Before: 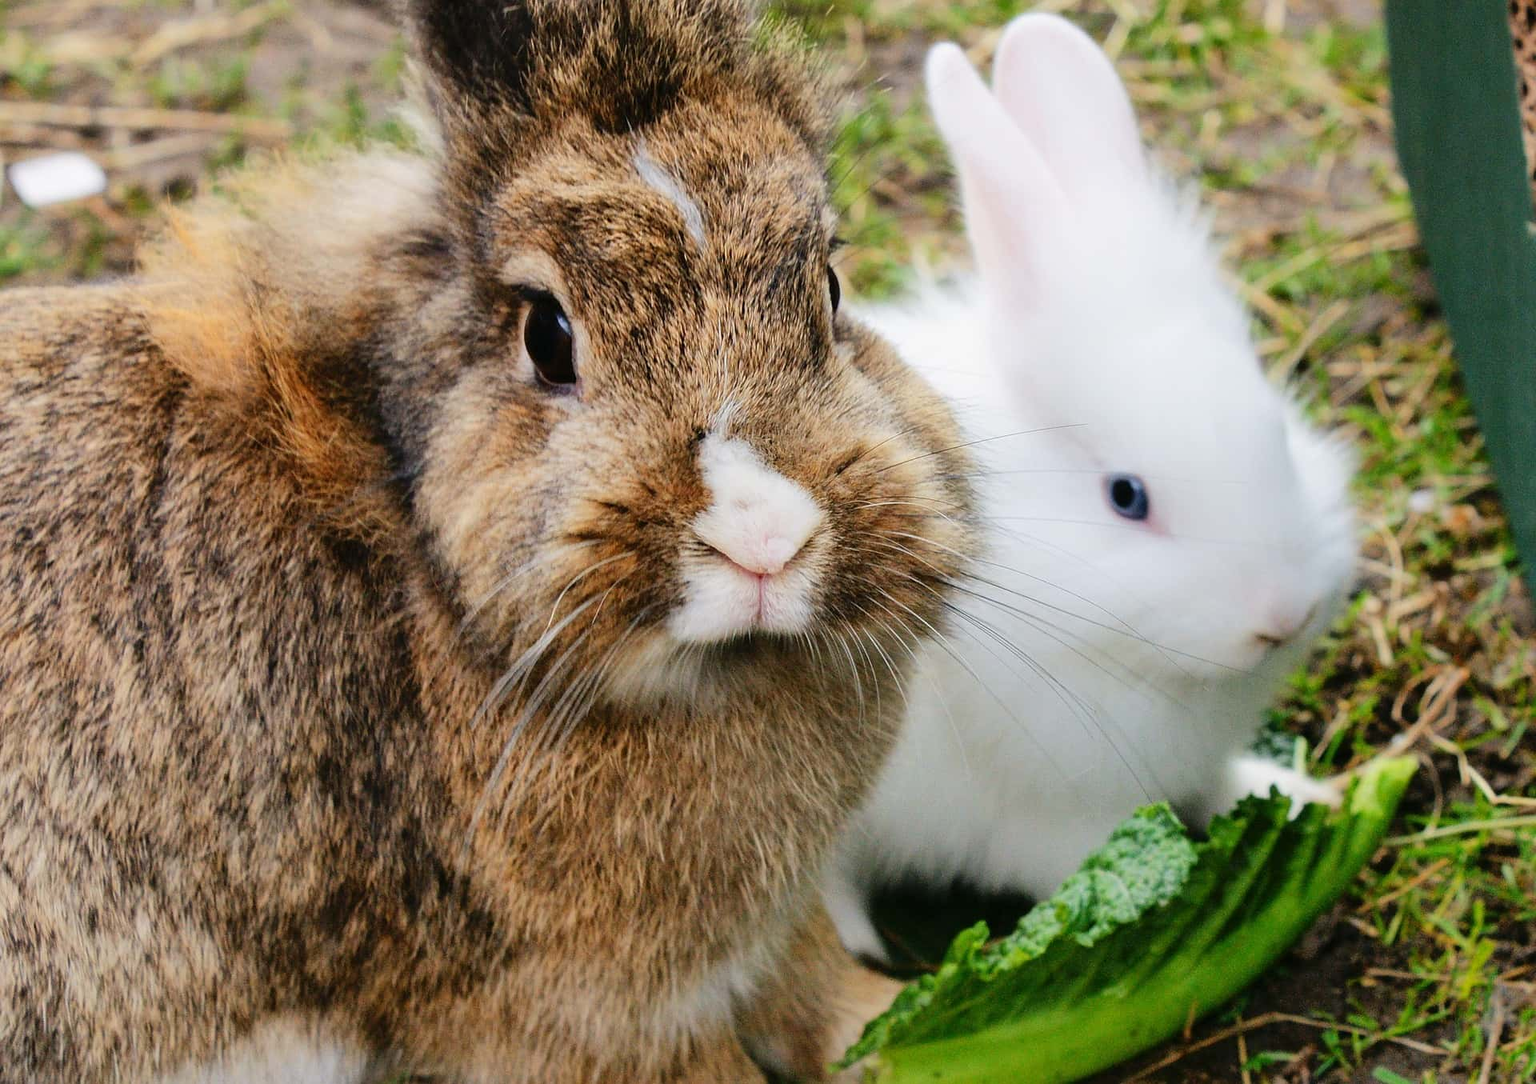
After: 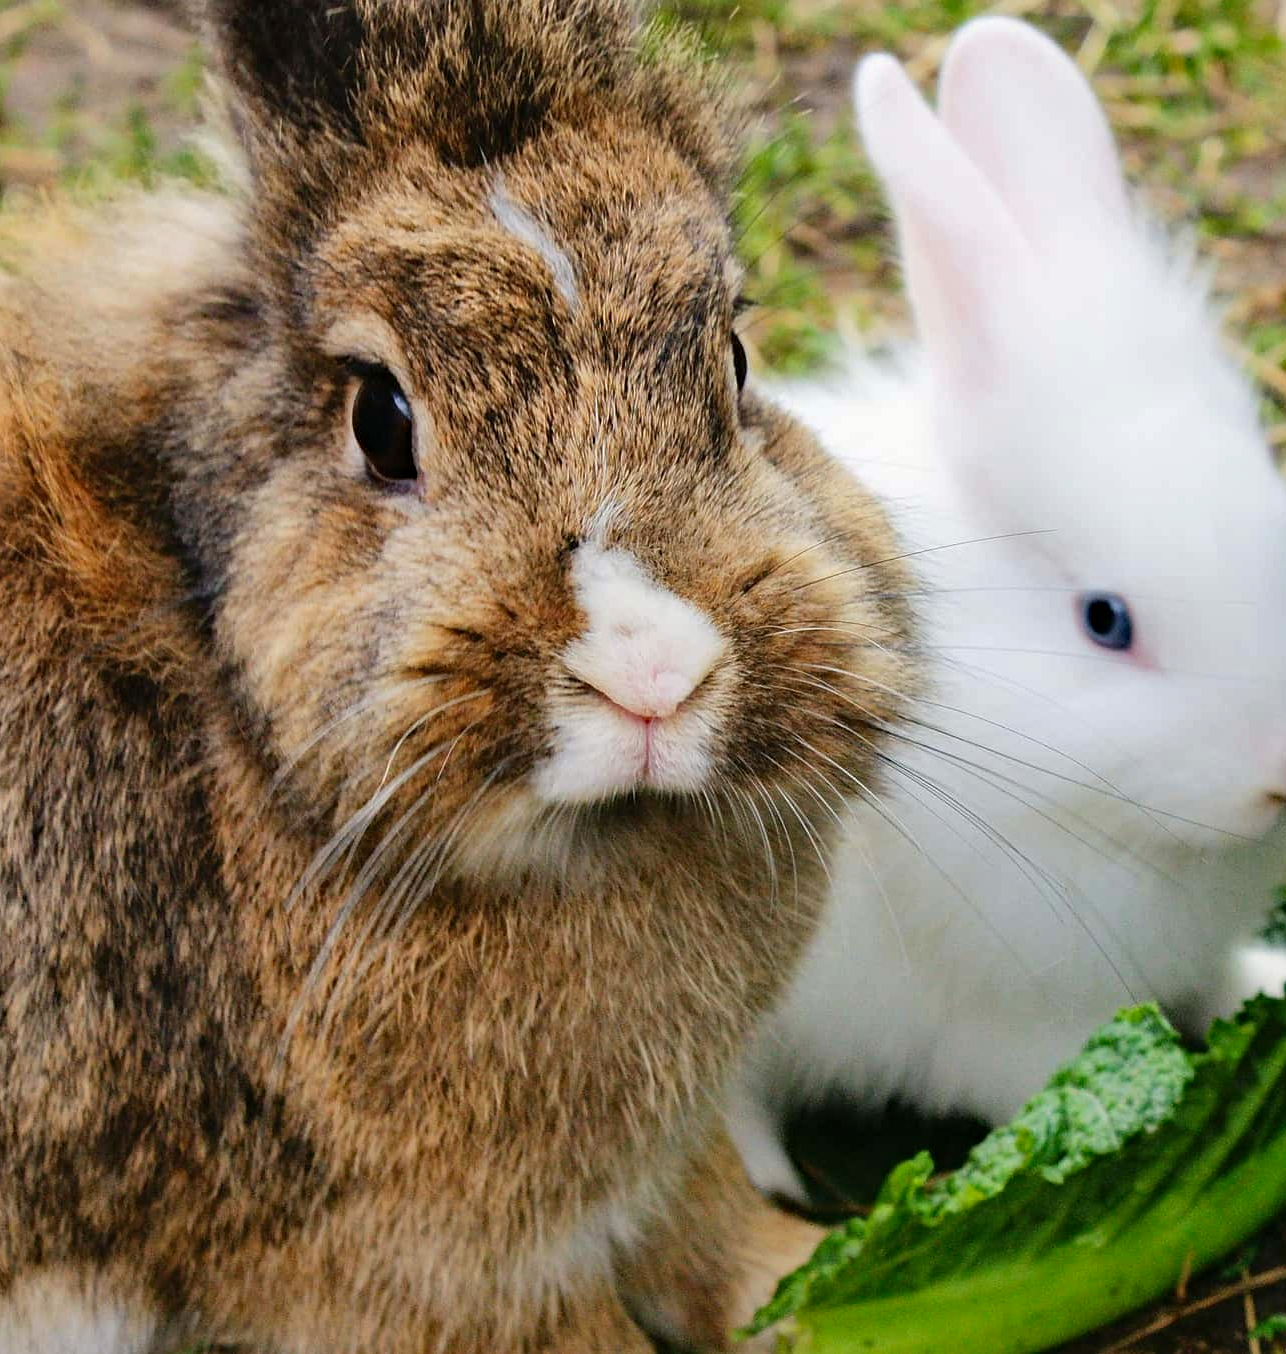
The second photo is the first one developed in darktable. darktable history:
haze removal: compatibility mode true, adaptive false
crop and rotate: left 15.826%, right 17.161%
